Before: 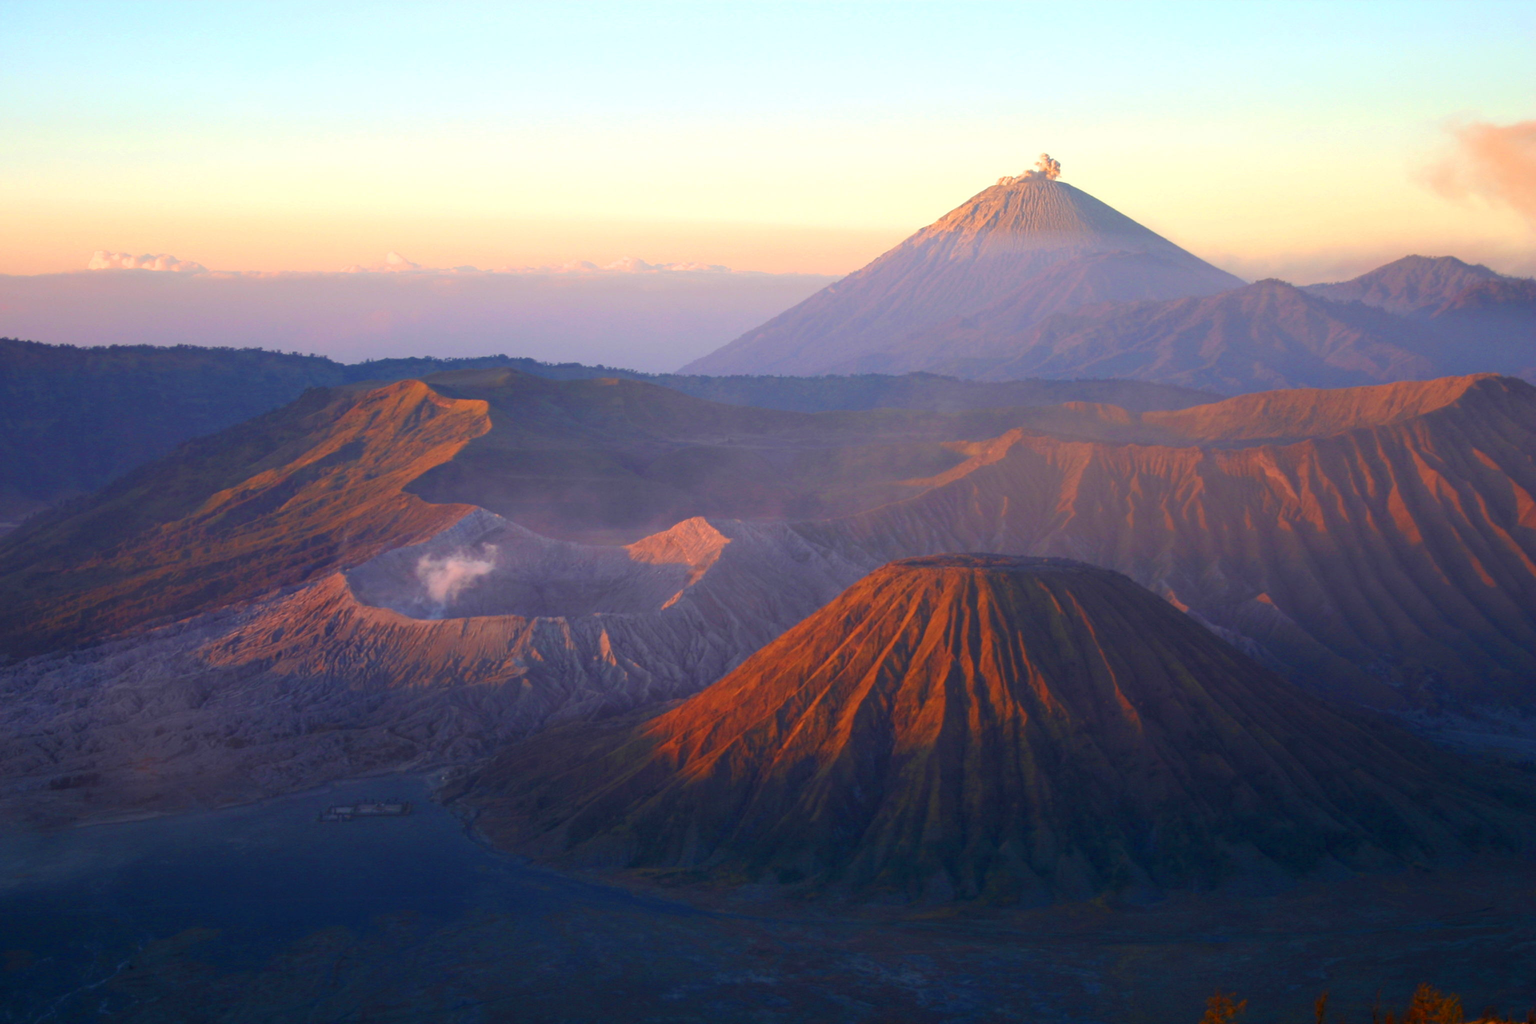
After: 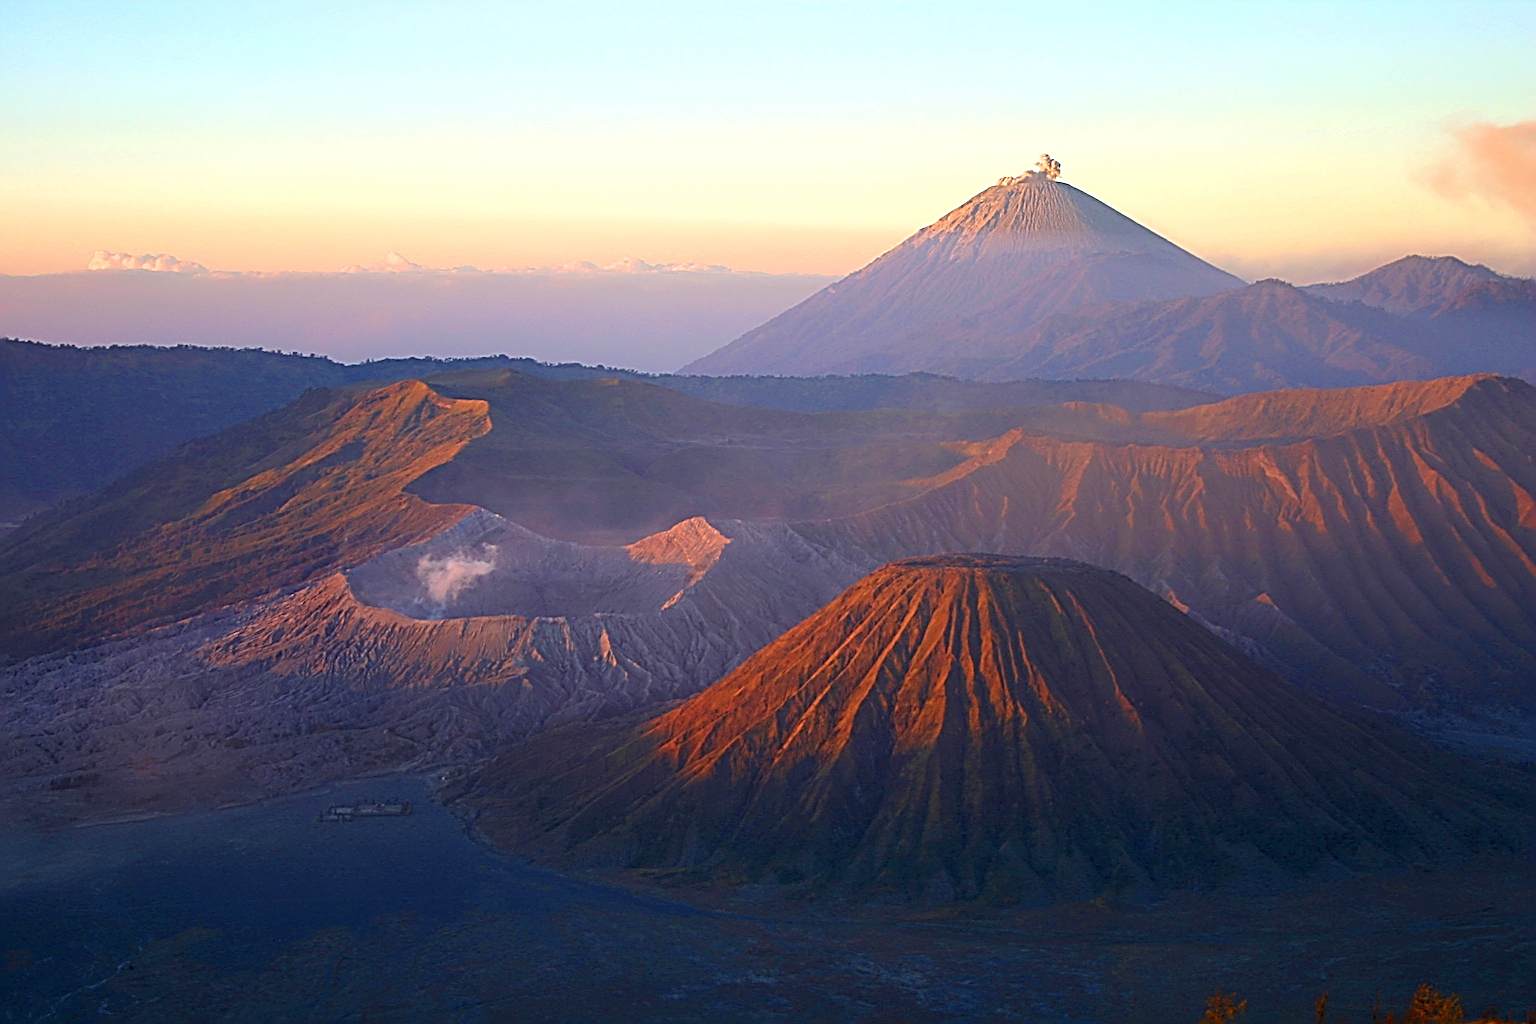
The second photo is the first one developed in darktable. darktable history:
sharpen: radius 4.003, amount 1.984
